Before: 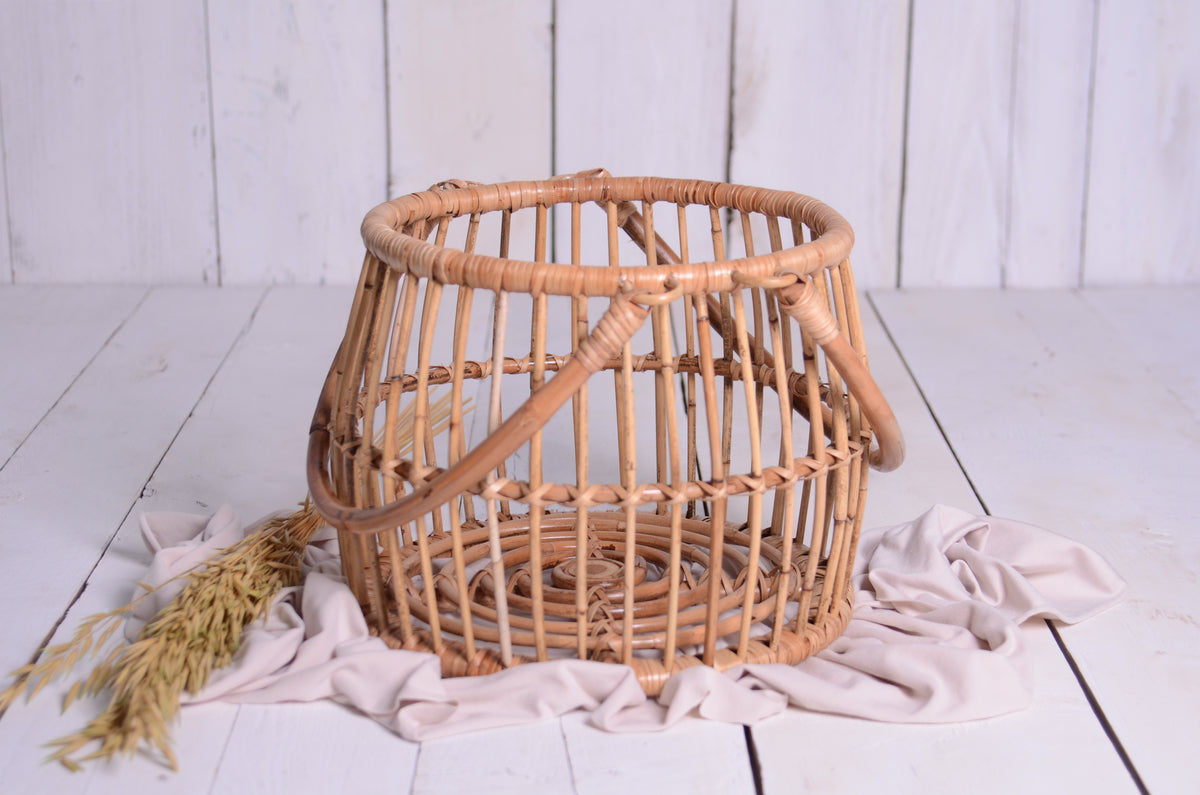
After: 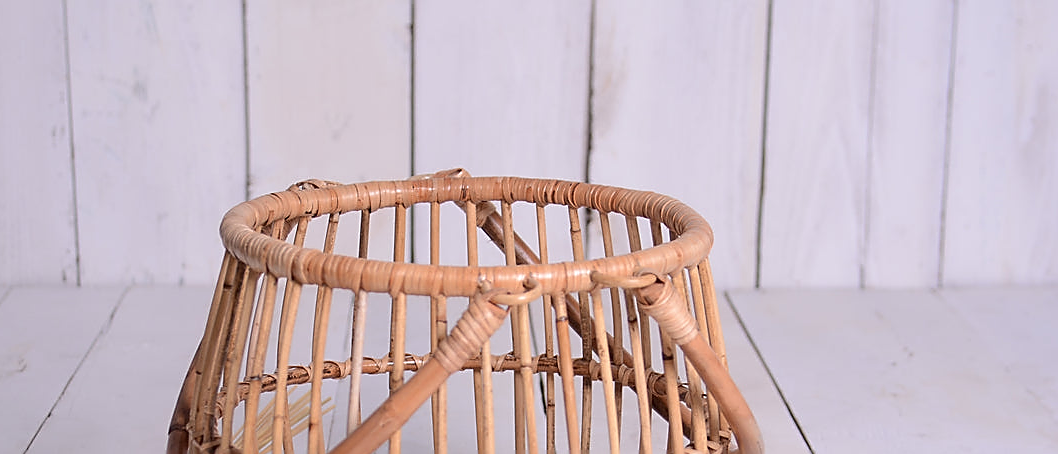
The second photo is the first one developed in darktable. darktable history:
crop and rotate: left 11.812%, bottom 42.776%
sharpen: radius 1.4, amount 1.25, threshold 0.7
